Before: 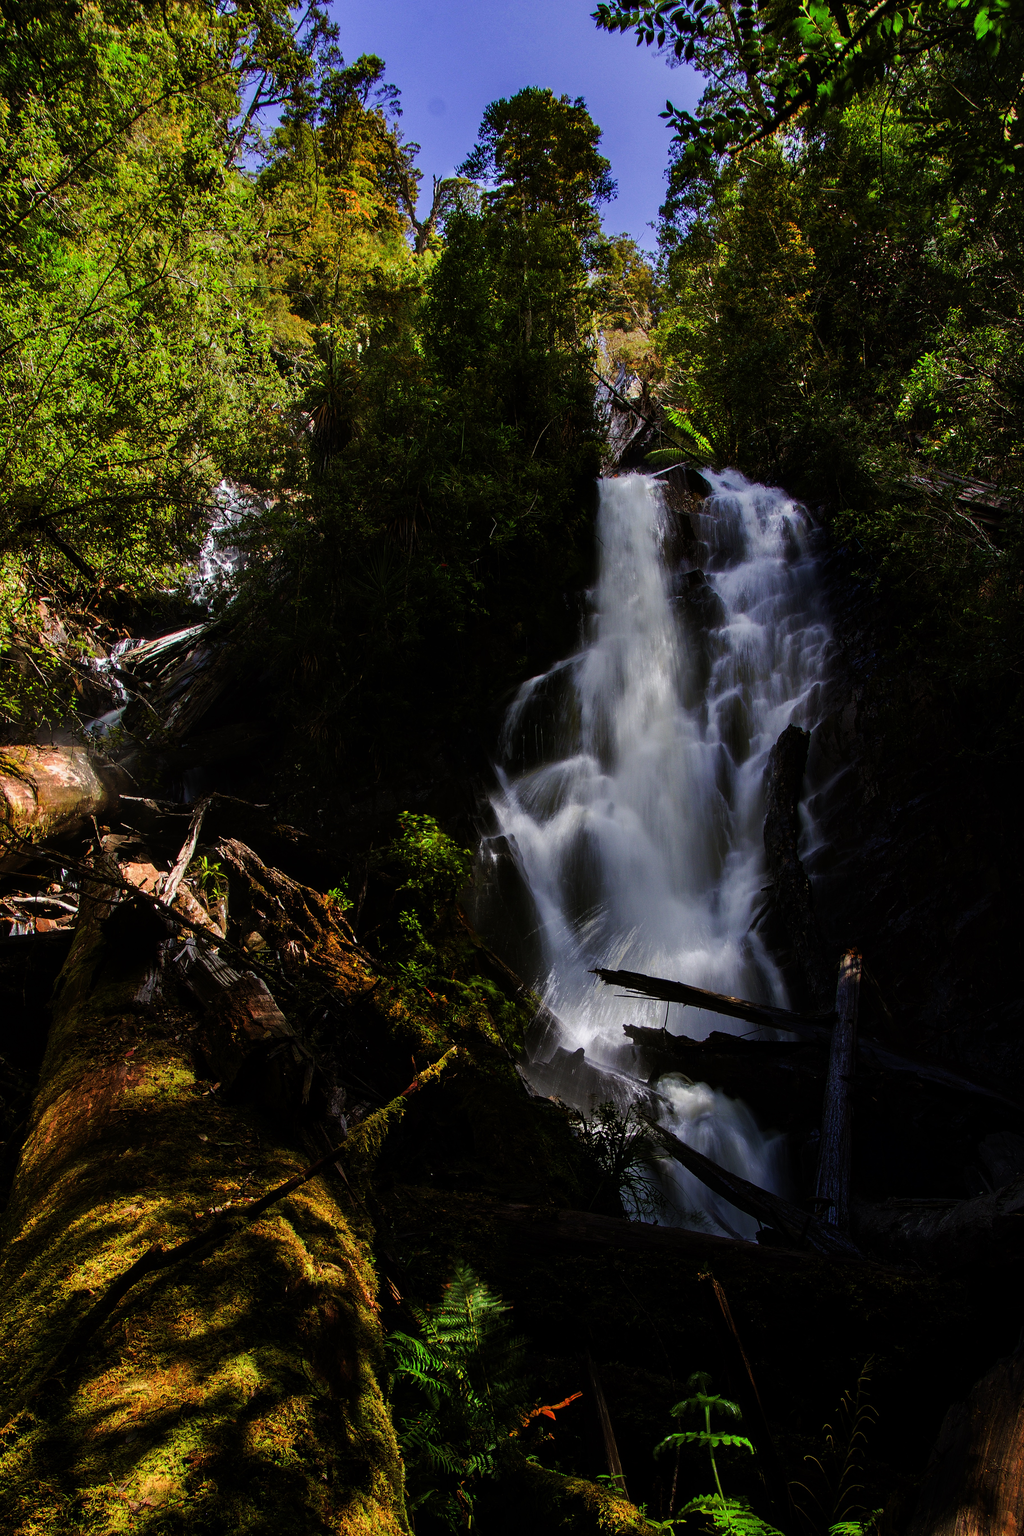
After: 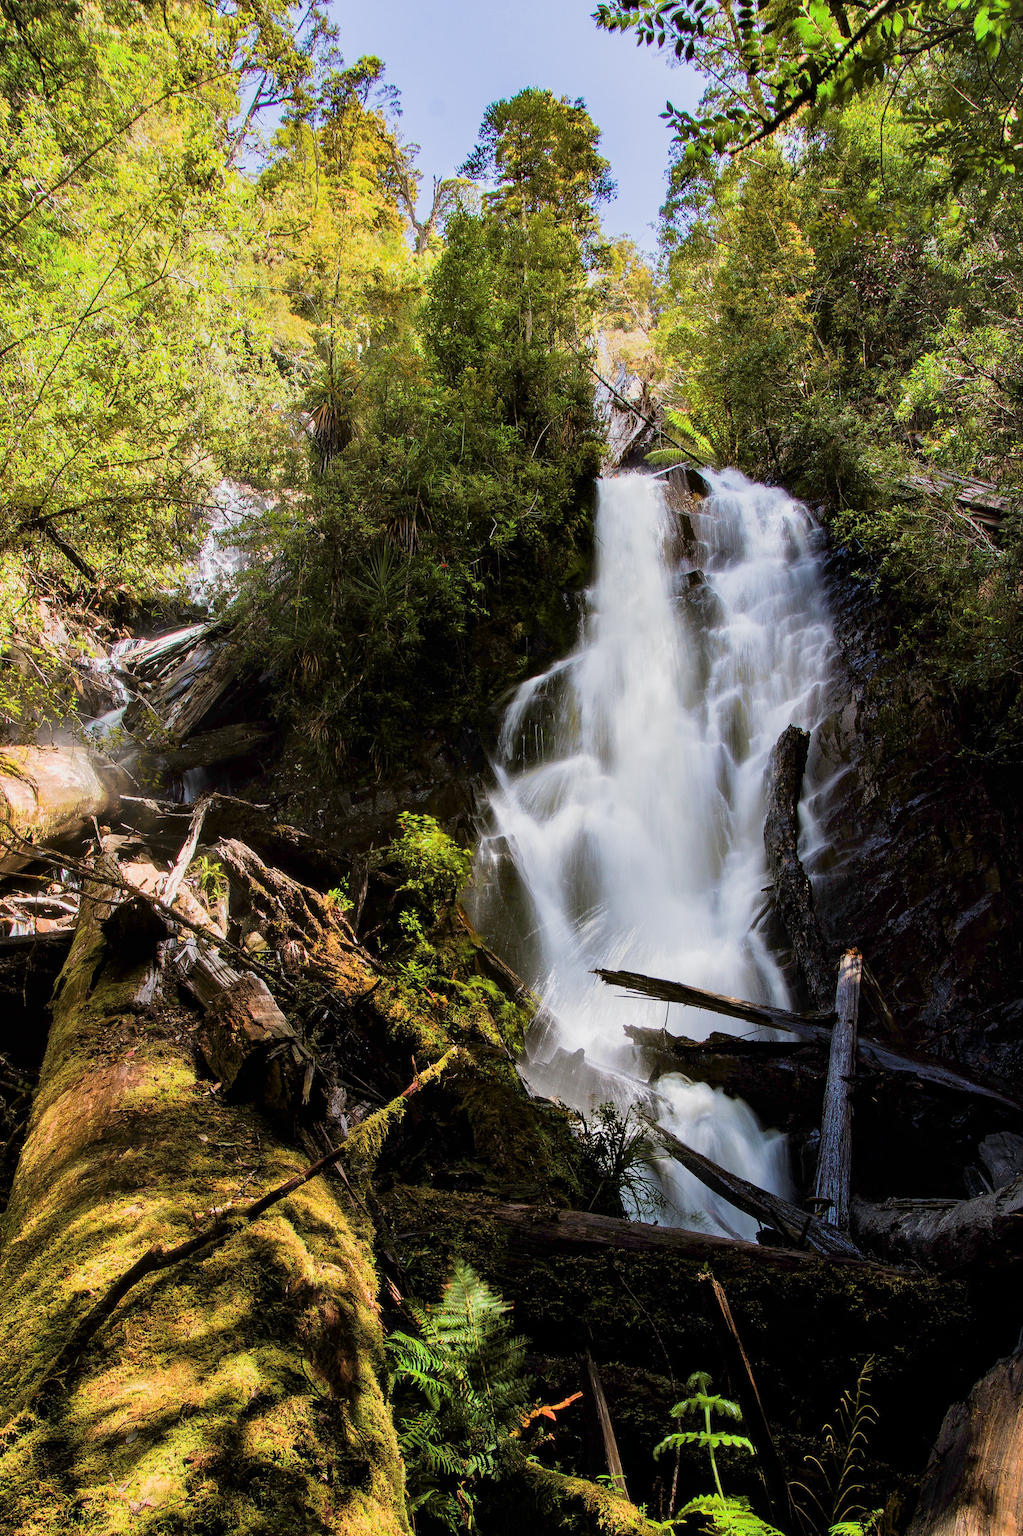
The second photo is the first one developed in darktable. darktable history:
filmic rgb: black relative exposure -7.65 EV, hardness 4.02, contrast 1.1, highlights saturation mix -30%
exposure: black level correction 0.001, exposure 0.5 EV, compensate exposure bias true, compensate highlight preservation false
